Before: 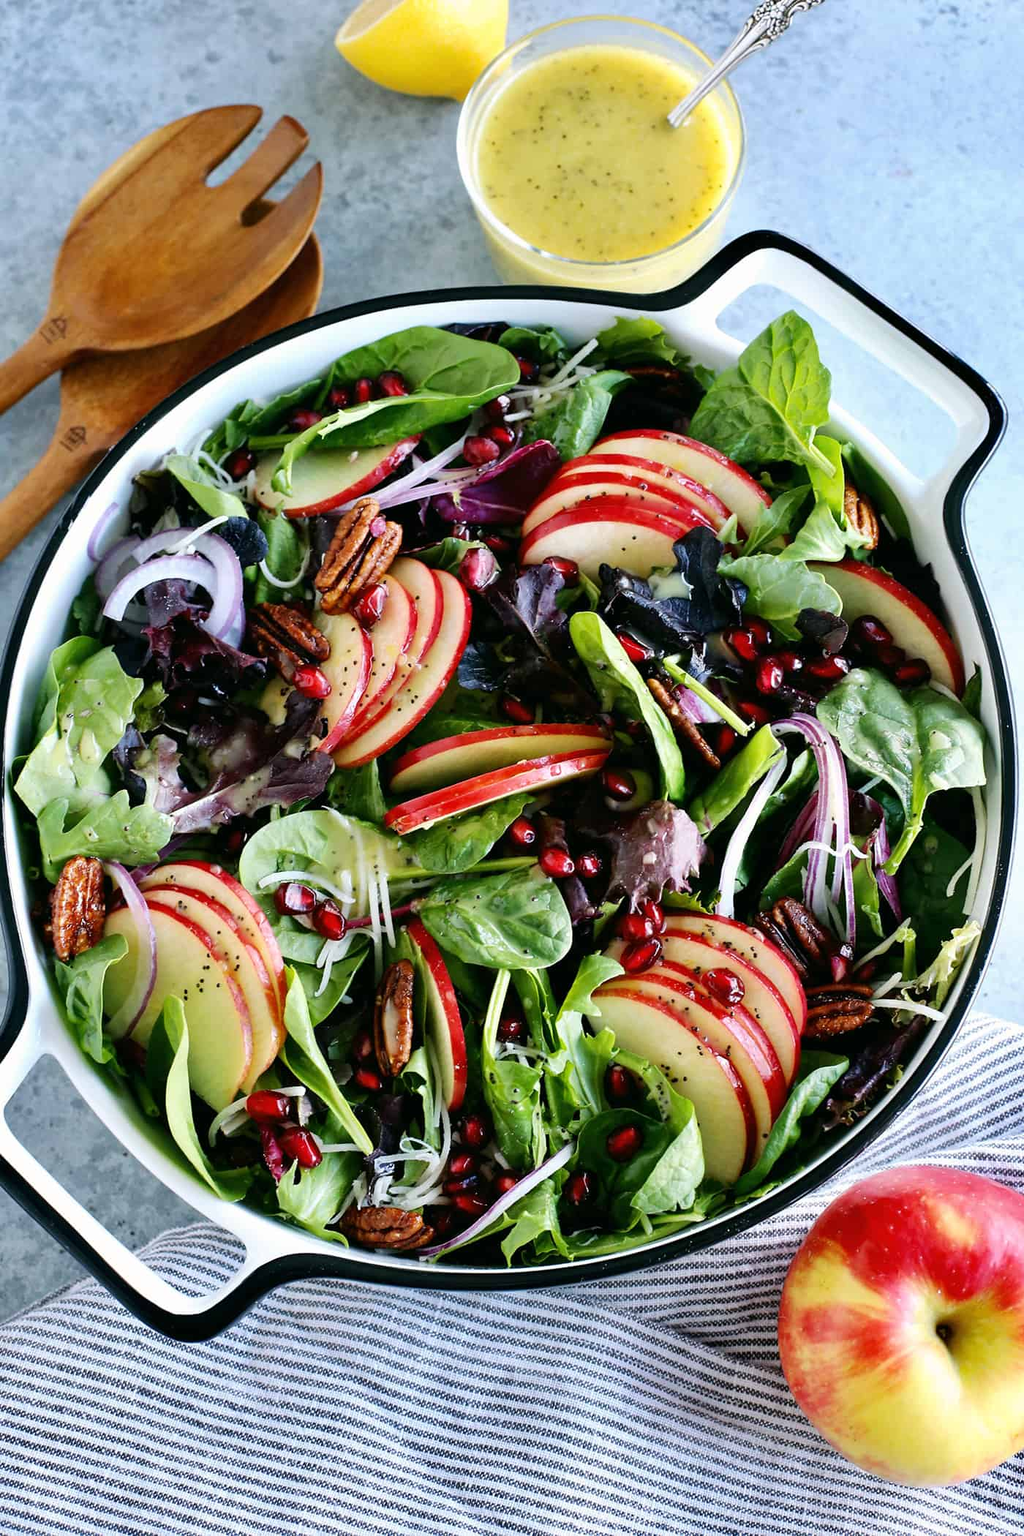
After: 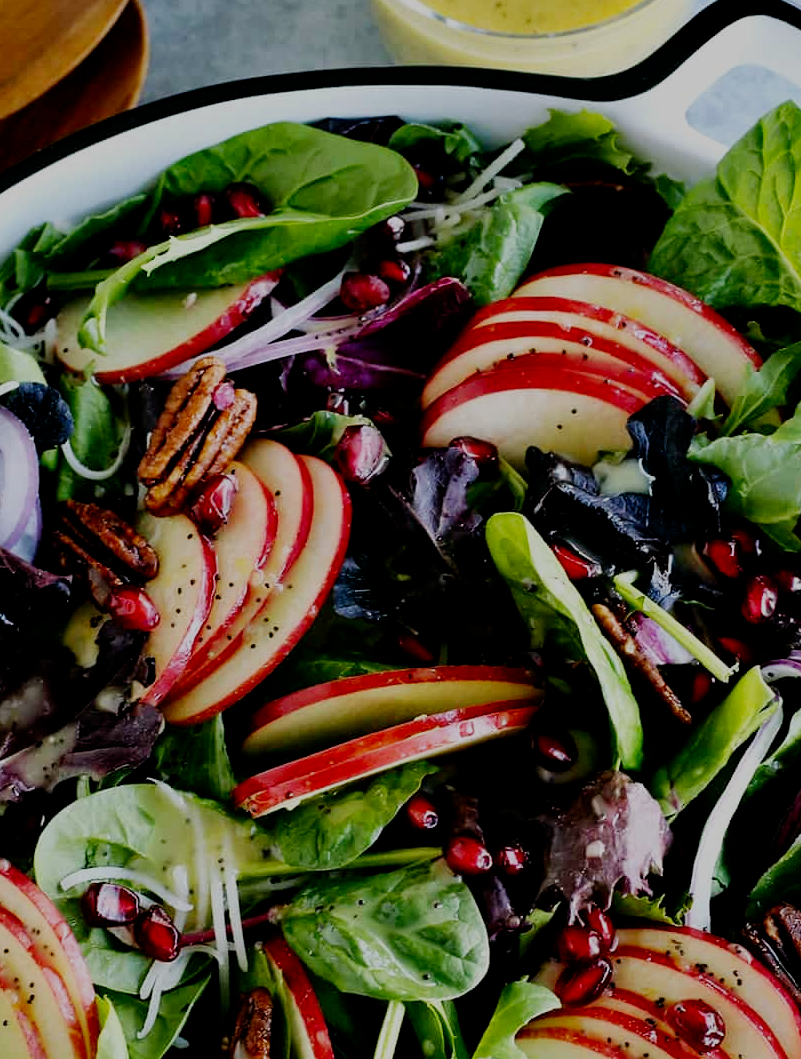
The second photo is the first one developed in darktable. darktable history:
filmic rgb: middle gray luminance 29%, black relative exposure -10.3 EV, white relative exposure 5.5 EV, threshold 6 EV, target black luminance 0%, hardness 3.95, latitude 2.04%, contrast 1.132, highlights saturation mix 5%, shadows ↔ highlights balance 15.11%, preserve chrominance no, color science v3 (2019), use custom middle-gray values true, iterations of high-quality reconstruction 0, enable highlight reconstruction true
crop: left 20.932%, top 15.471%, right 21.848%, bottom 34.081%
